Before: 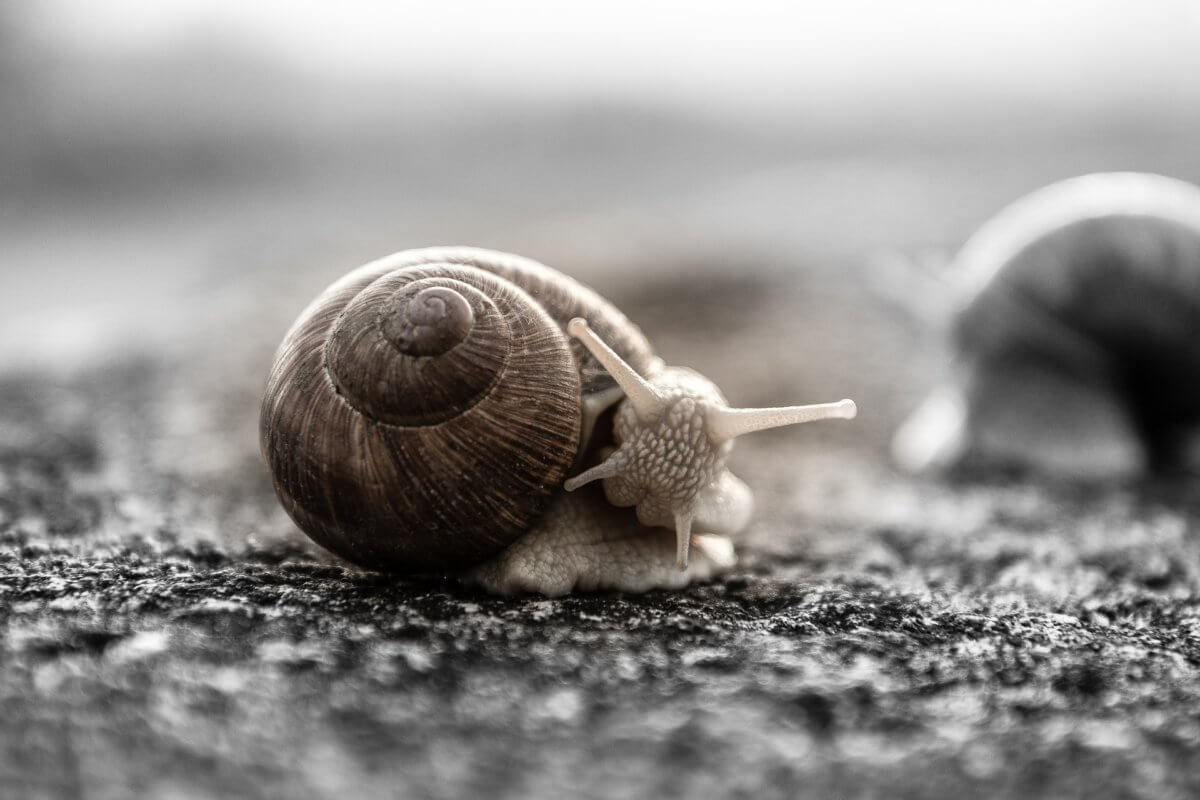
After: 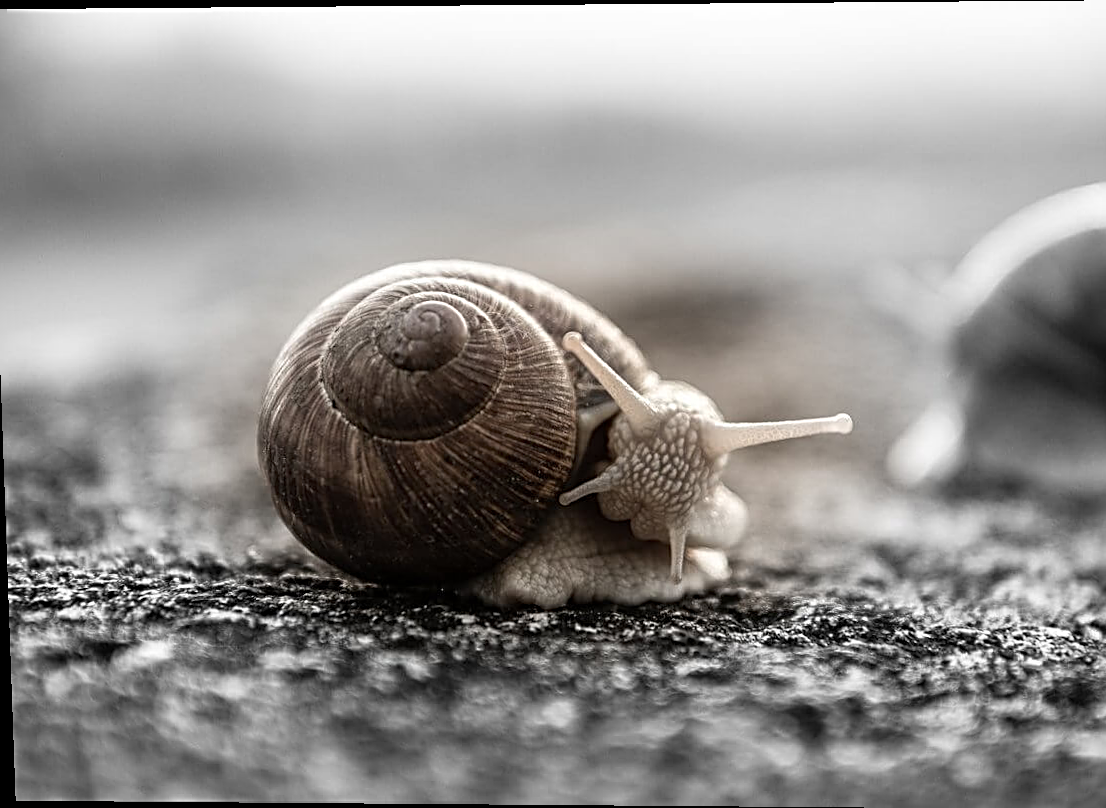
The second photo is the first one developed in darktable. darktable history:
sharpen: radius 2.543, amount 0.636
crop and rotate: left 1.088%, right 8.807%
rotate and perspective: lens shift (vertical) 0.048, lens shift (horizontal) -0.024, automatic cropping off
